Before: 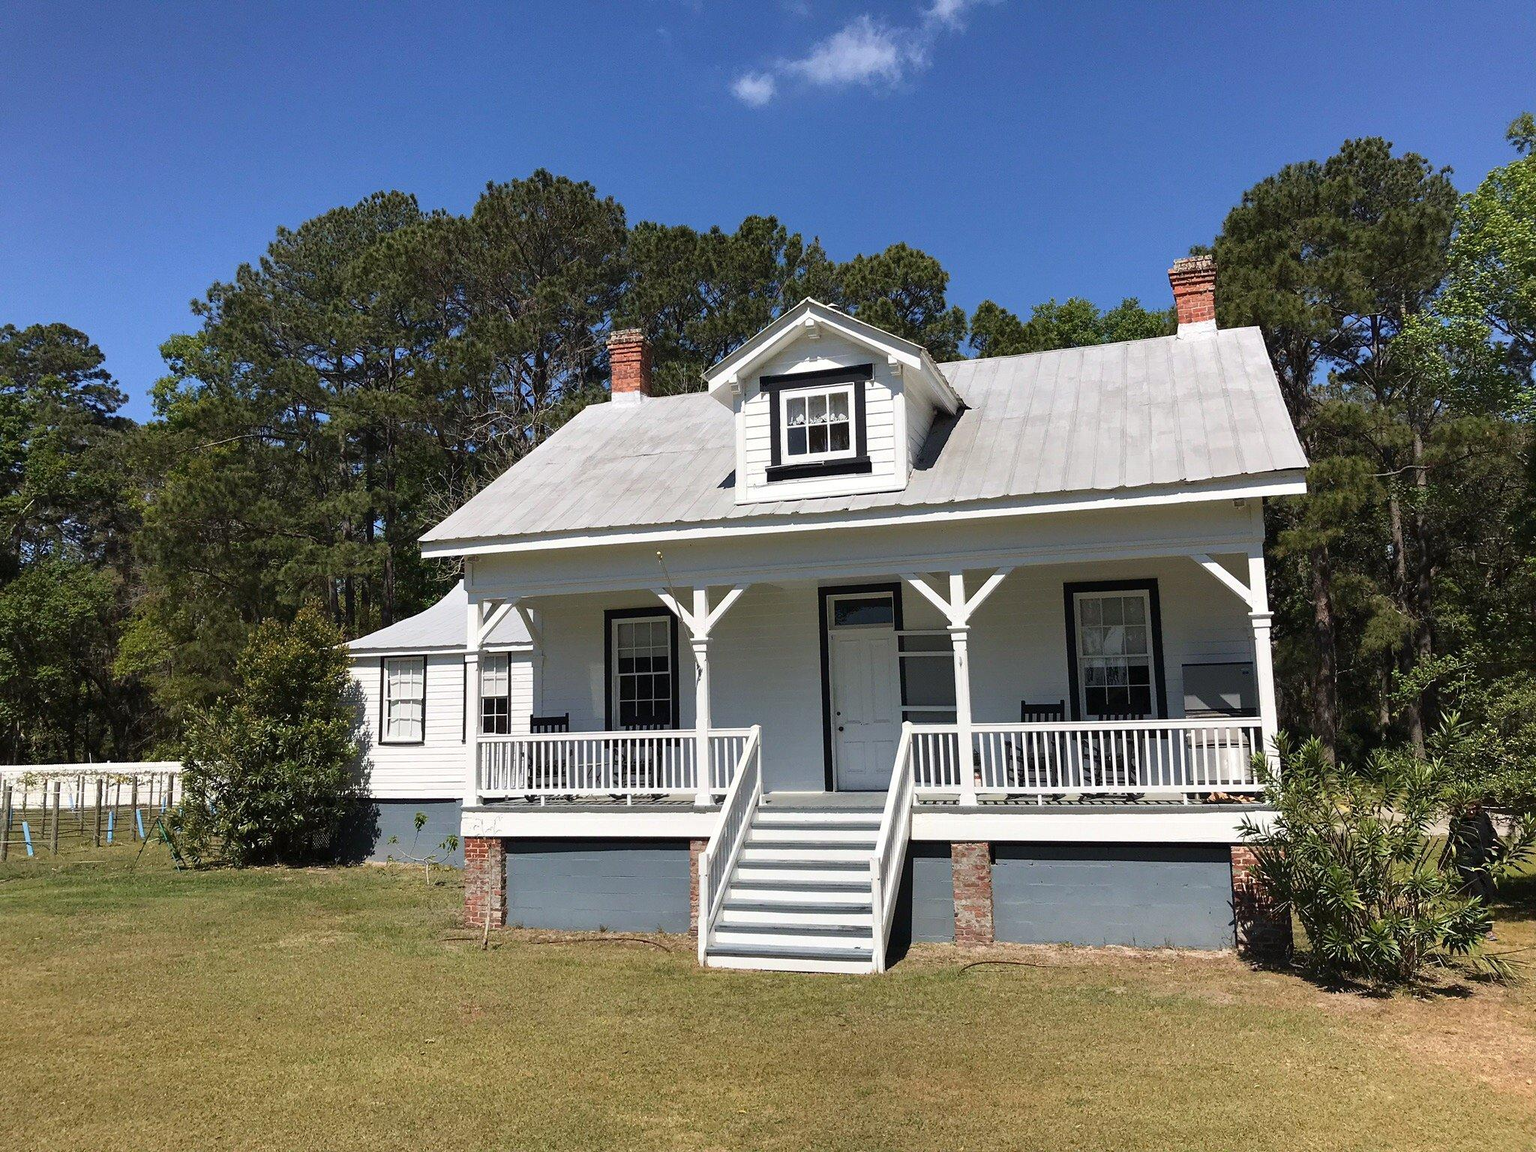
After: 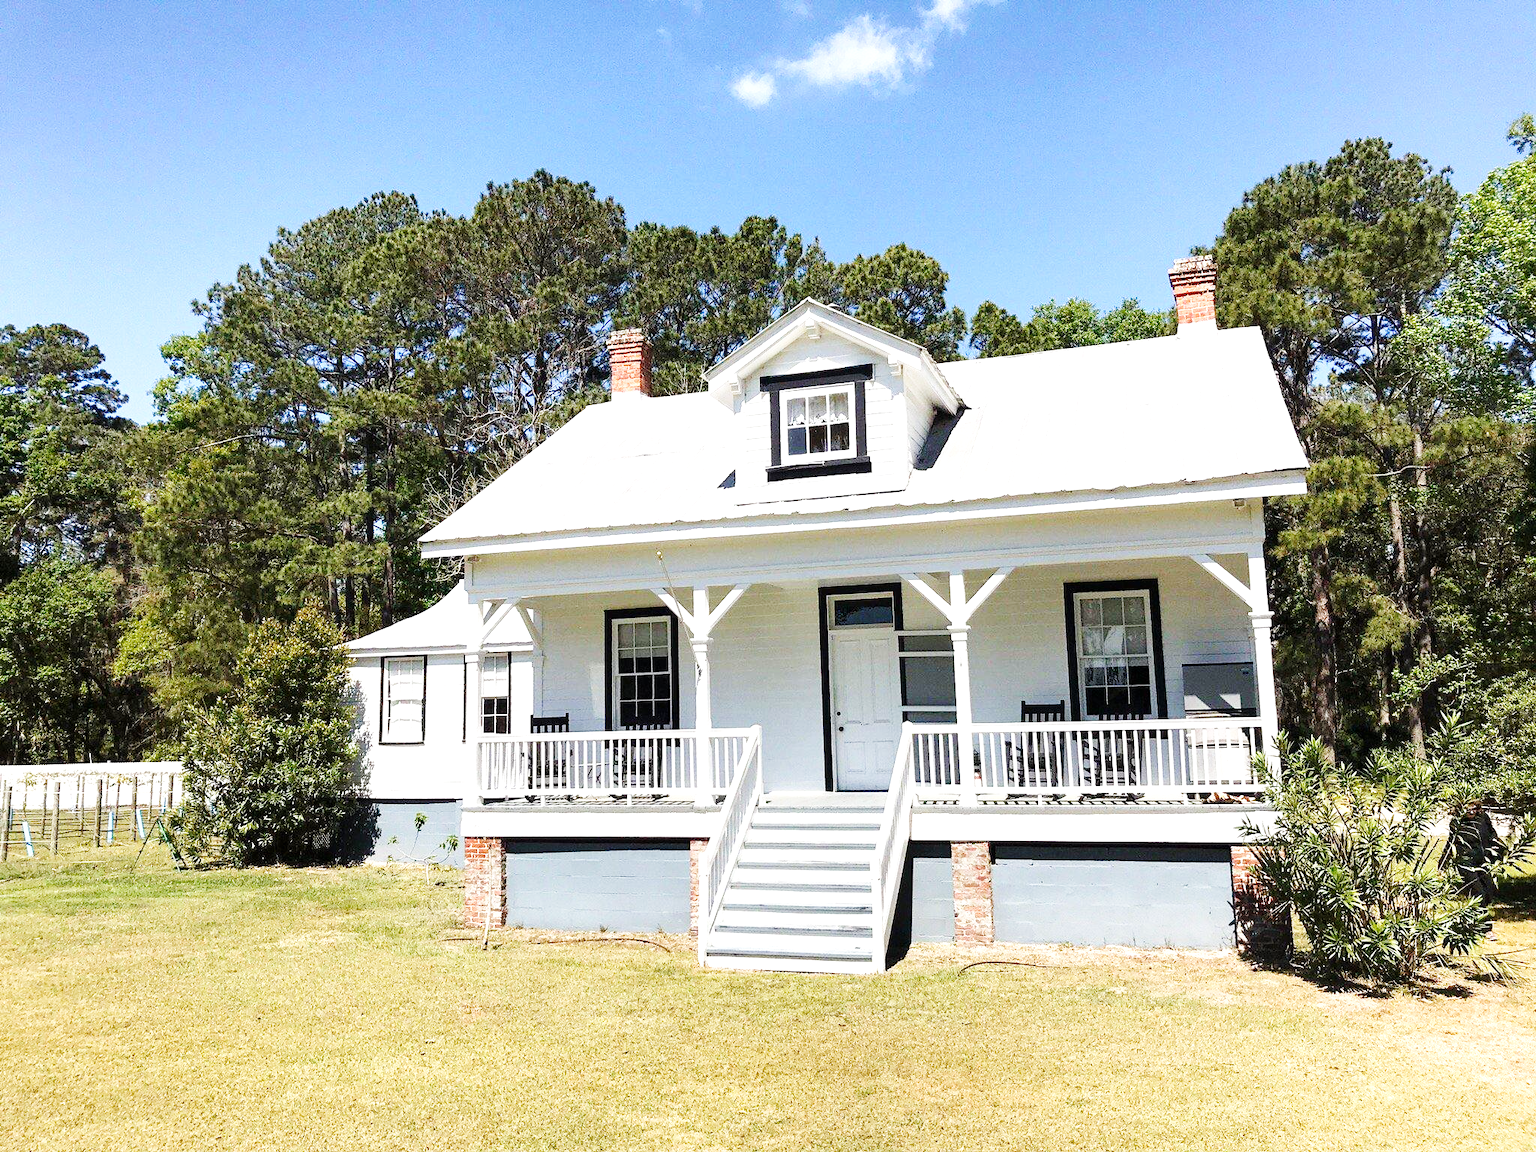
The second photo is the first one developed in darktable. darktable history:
exposure: black level correction 0, exposure 0.5 EV, compensate exposure bias true, compensate highlight preservation false
local contrast: highlights 100%, shadows 100%, detail 120%, midtone range 0.2
base curve: curves: ch0 [(0, 0.003) (0.001, 0.002) (0.006, 0.004) (0.02, 0.022) (0.048, 0.086) (0.094, 0.234) (0.162, 0.431) (0.258, 0.629) (0.385, 0.8) (0.548, 0.918) (0.751, 0.988) (1, 1)], preserve colors none
